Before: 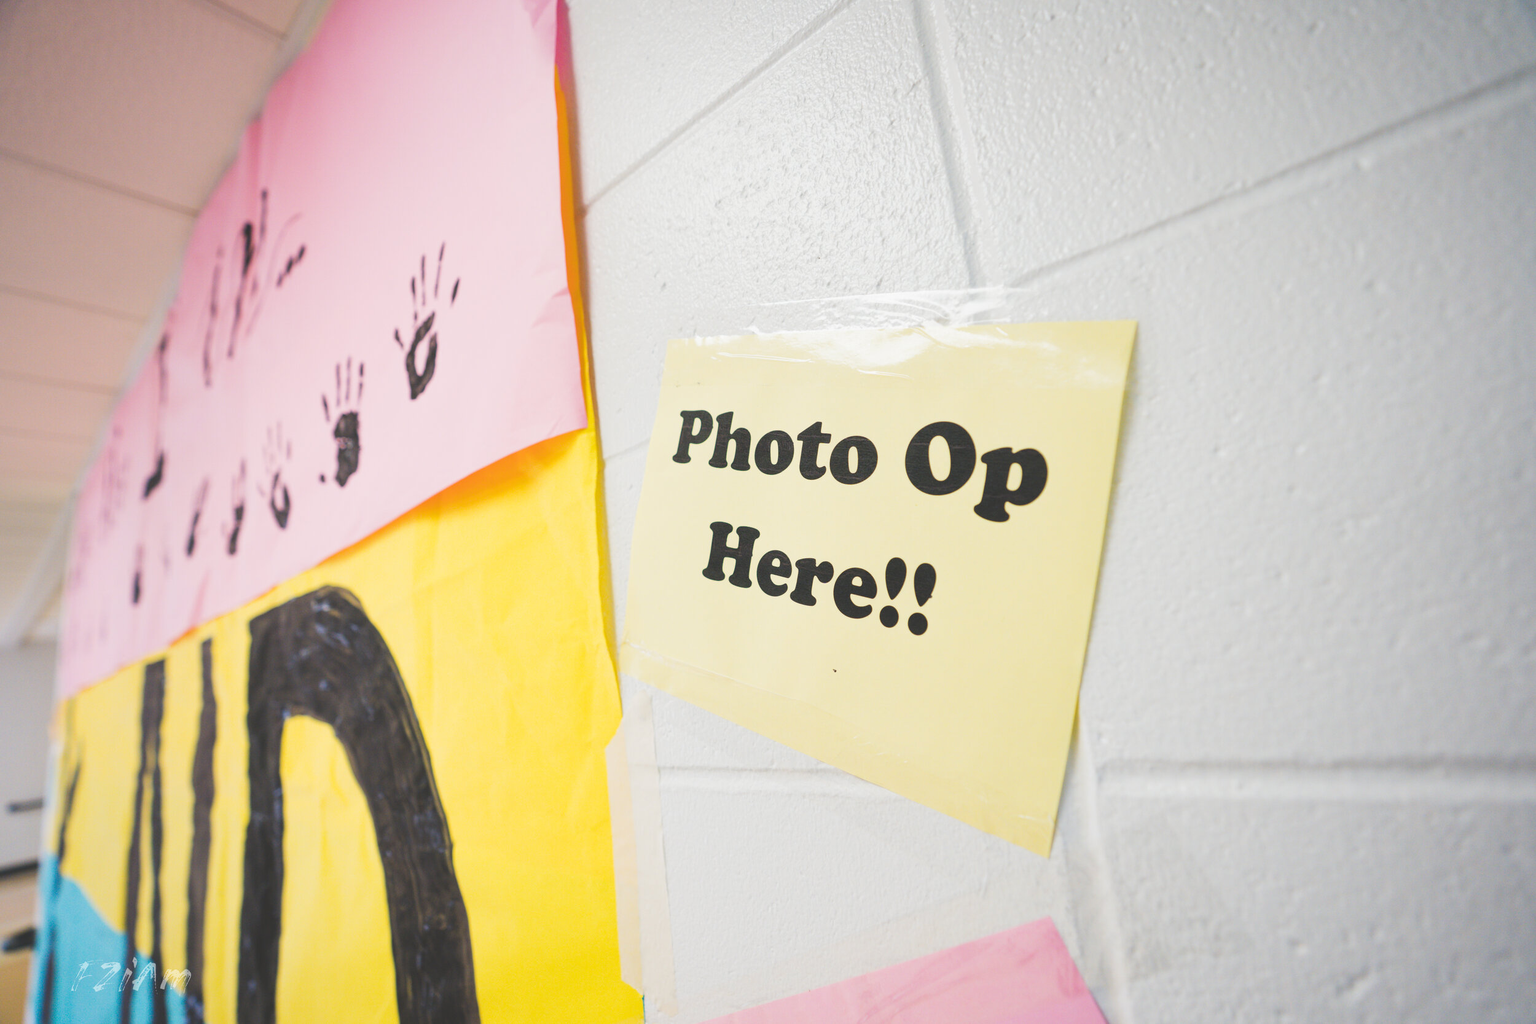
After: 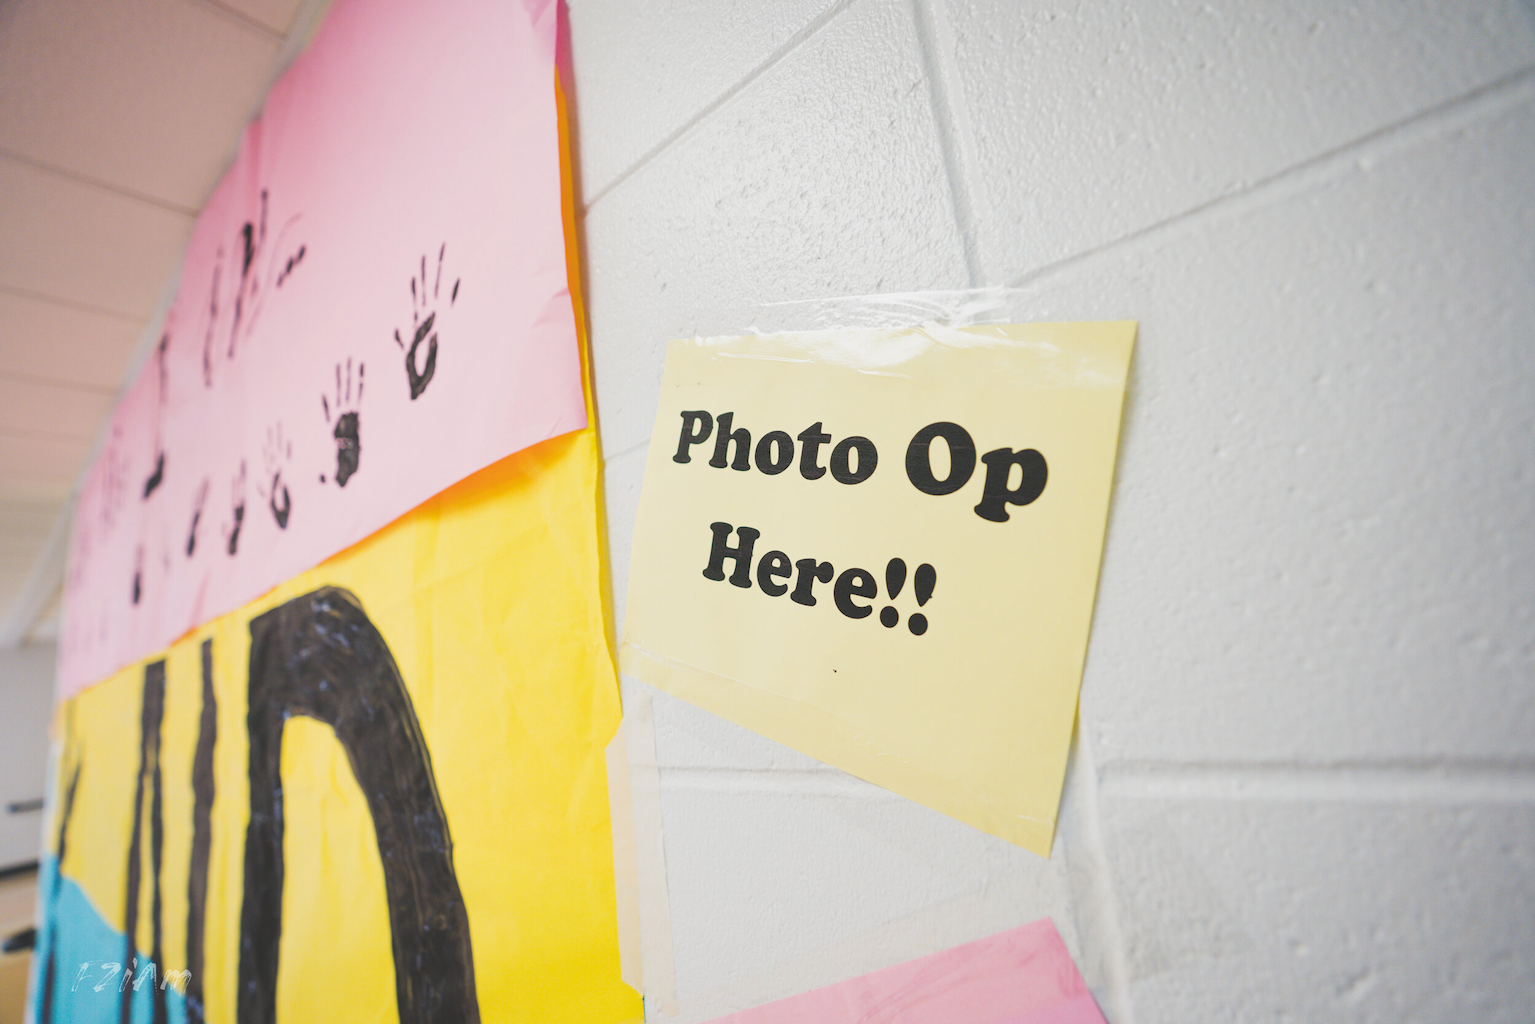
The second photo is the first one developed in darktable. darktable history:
exposure: exposure -0.114 EV, compensate highlight preservation false
